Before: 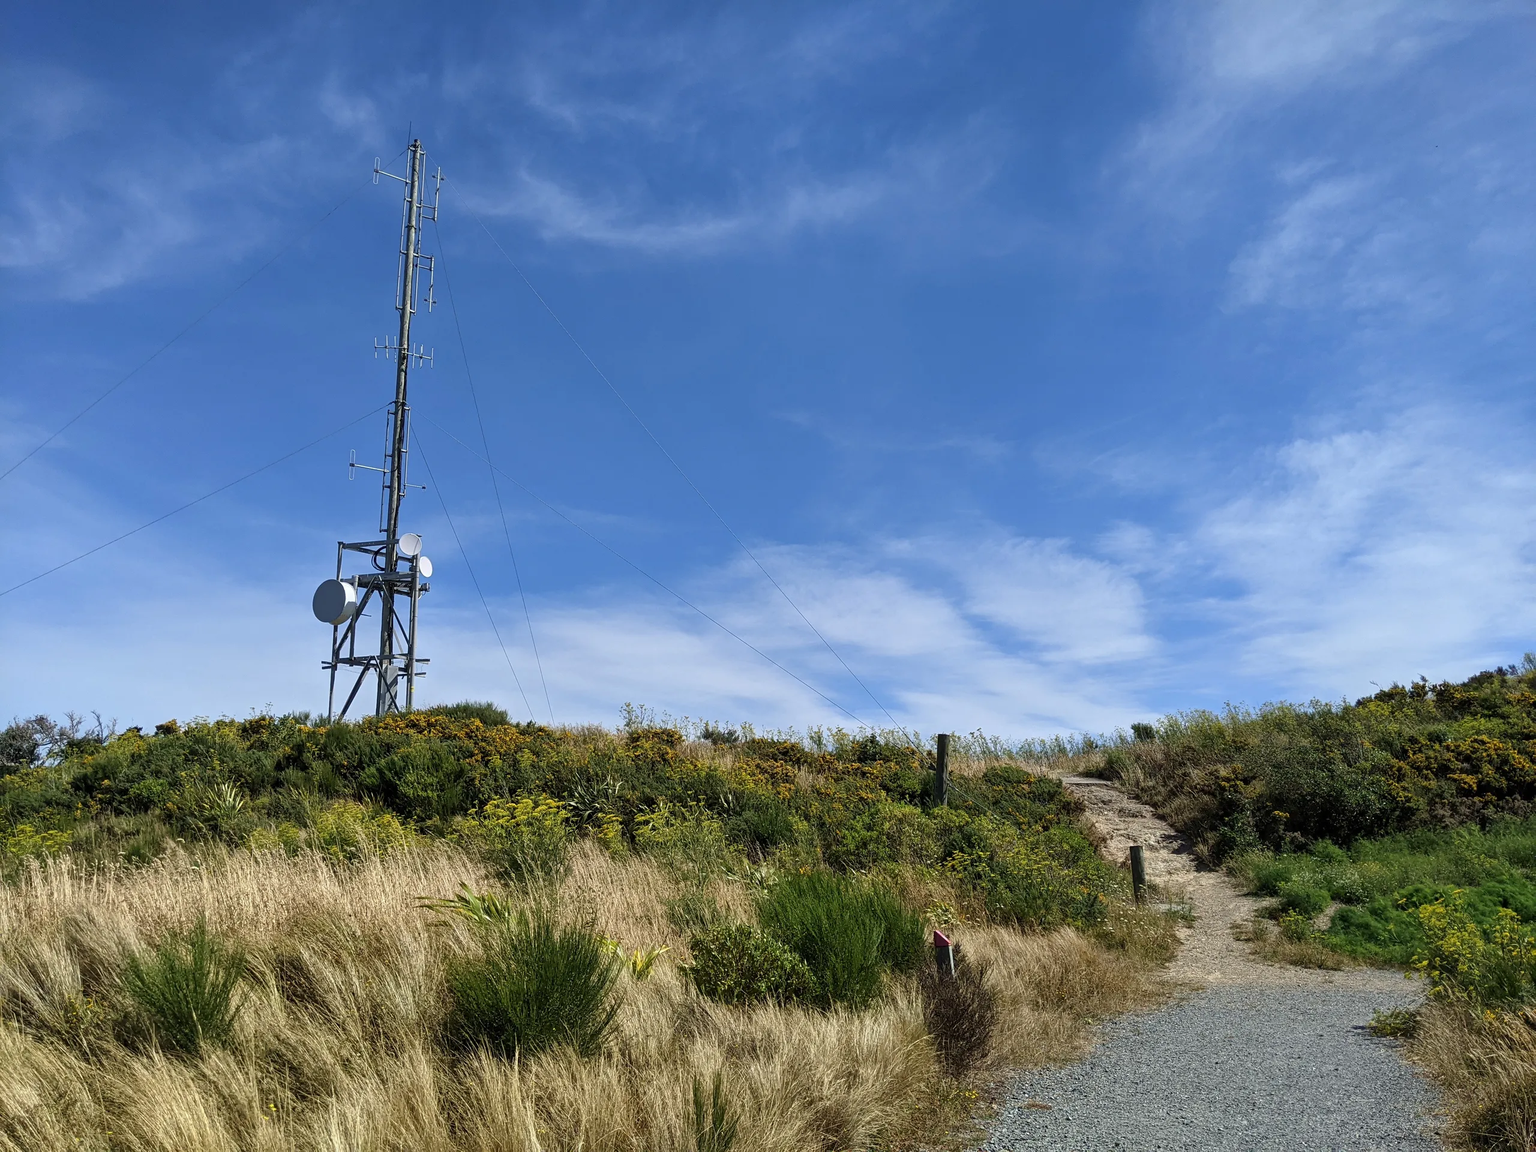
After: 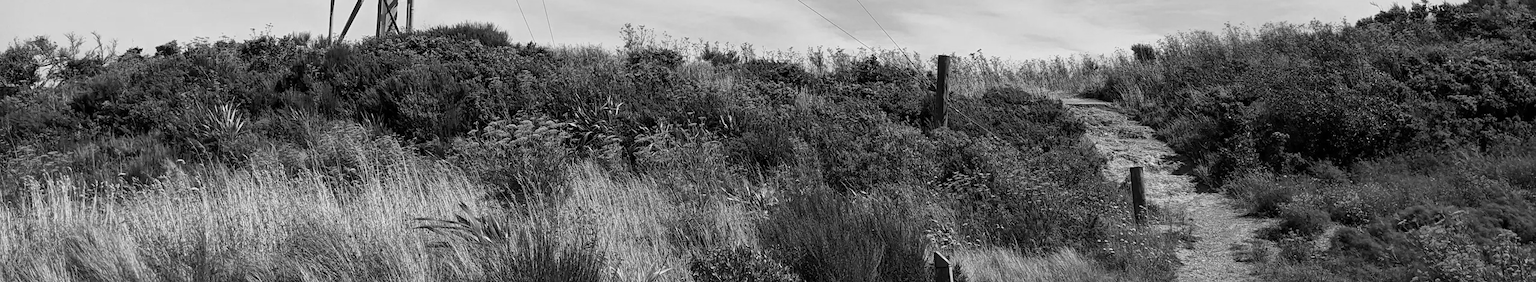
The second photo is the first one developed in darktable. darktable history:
crop and rotate: top 58.977%, bottom 16.475%
color calibration: output gray [0.23, 0.37, 0.4, 0], x 0.372, y 0.387, temperature 4286.87 K, saturation algorithm version 1 (2020)
